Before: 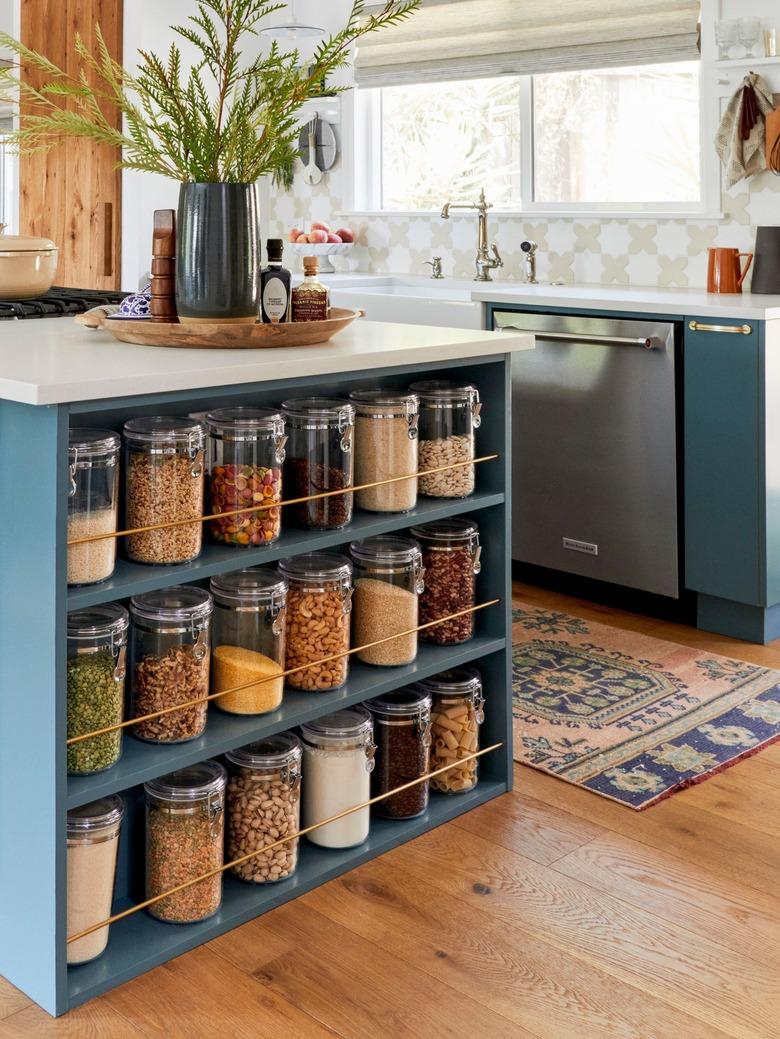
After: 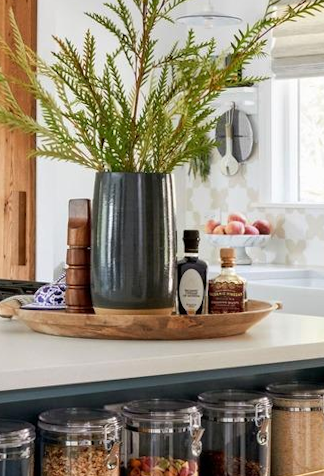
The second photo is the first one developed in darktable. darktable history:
rotate and perspective: rotation 0.174°, lens shift (vertical) 0.013, lens shift (horizontal) 0.019, shear 0.001, automatic cropping original format, crop left 0.007, crop right 0.991, crop top 0.016, crop bottom 0.997
crop and rotate: left 10.817%, top 0.062%, right 47.194%, bottom 53.626%
